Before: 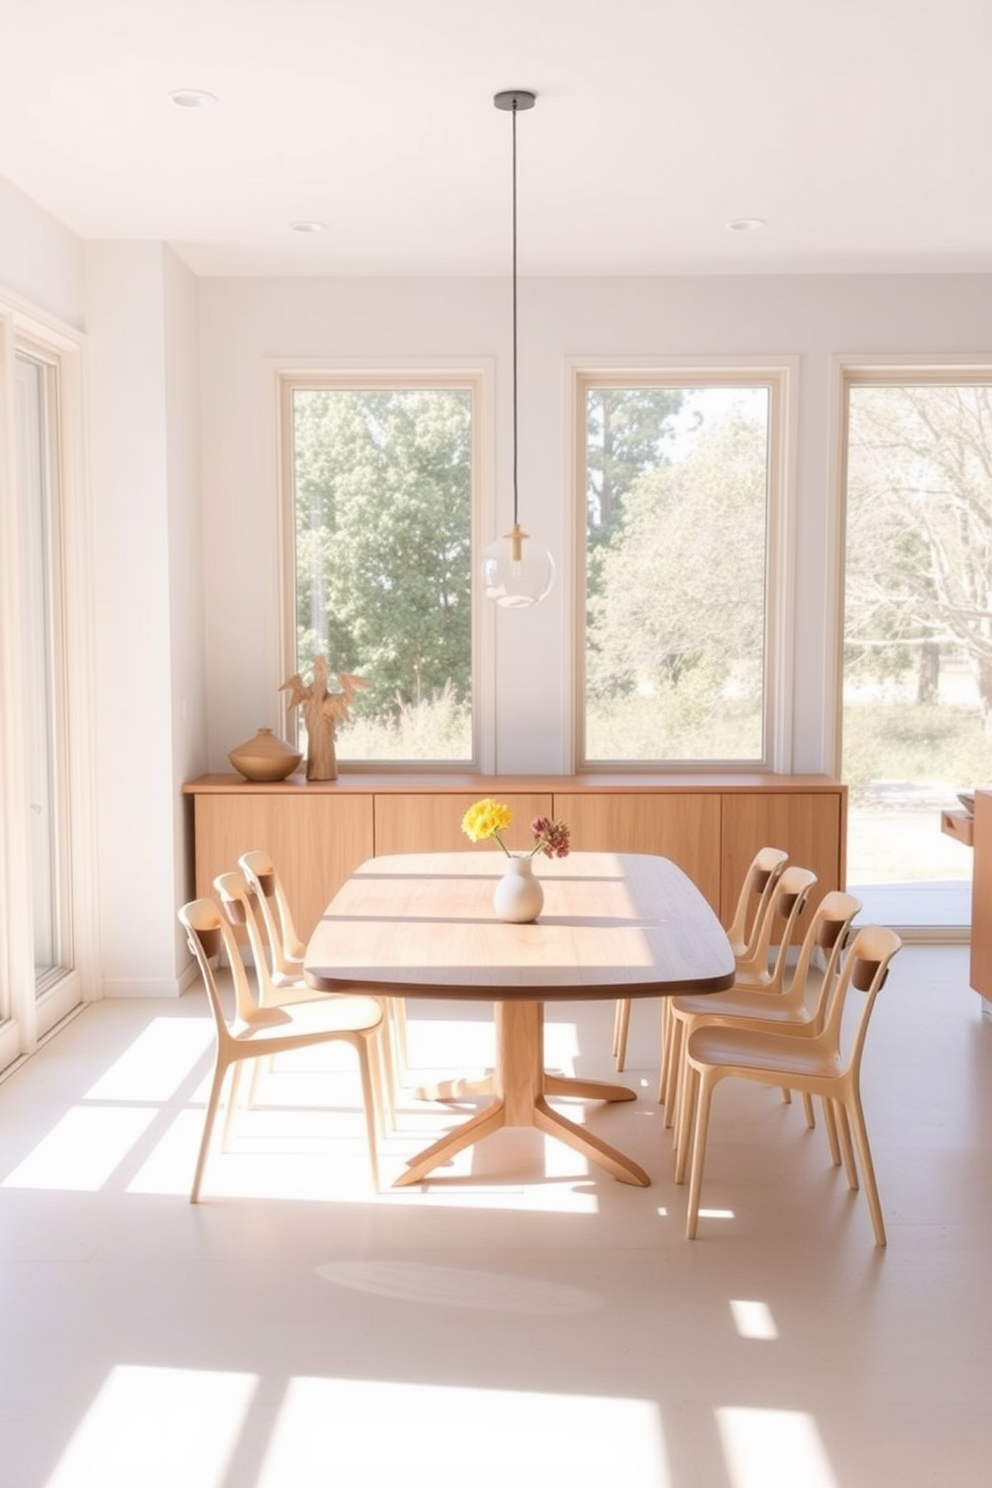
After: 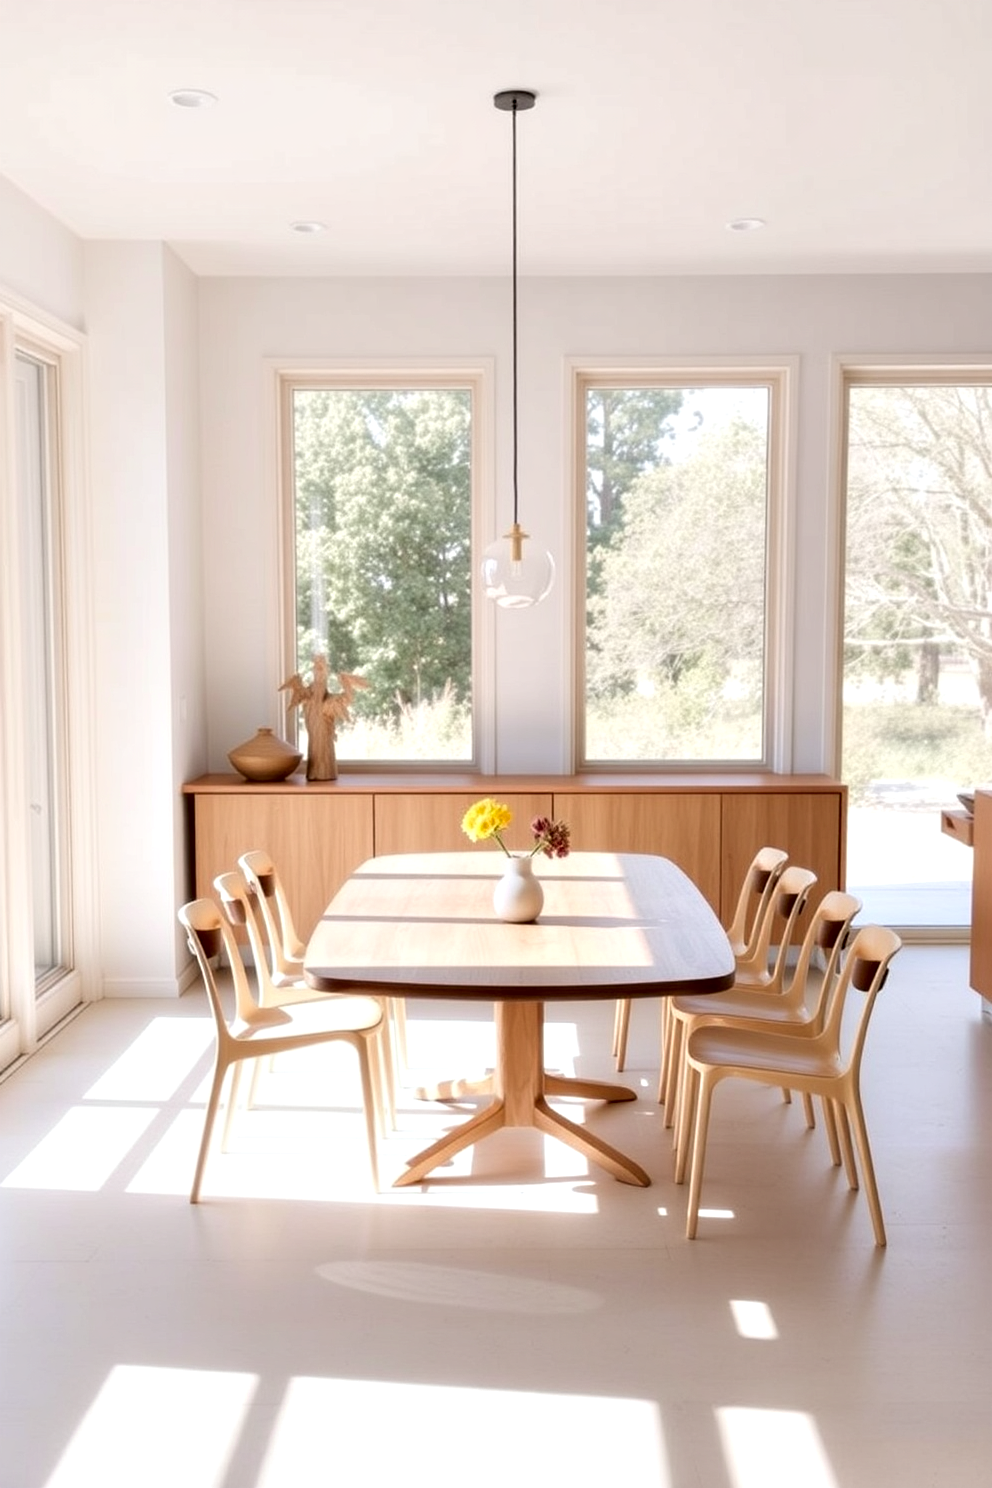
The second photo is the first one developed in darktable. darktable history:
contrast equalizer: octaves 7, y [[0.6 ×6], [0.55 ×6], [0 ×6], [0 ×6], [0 ×6]]
